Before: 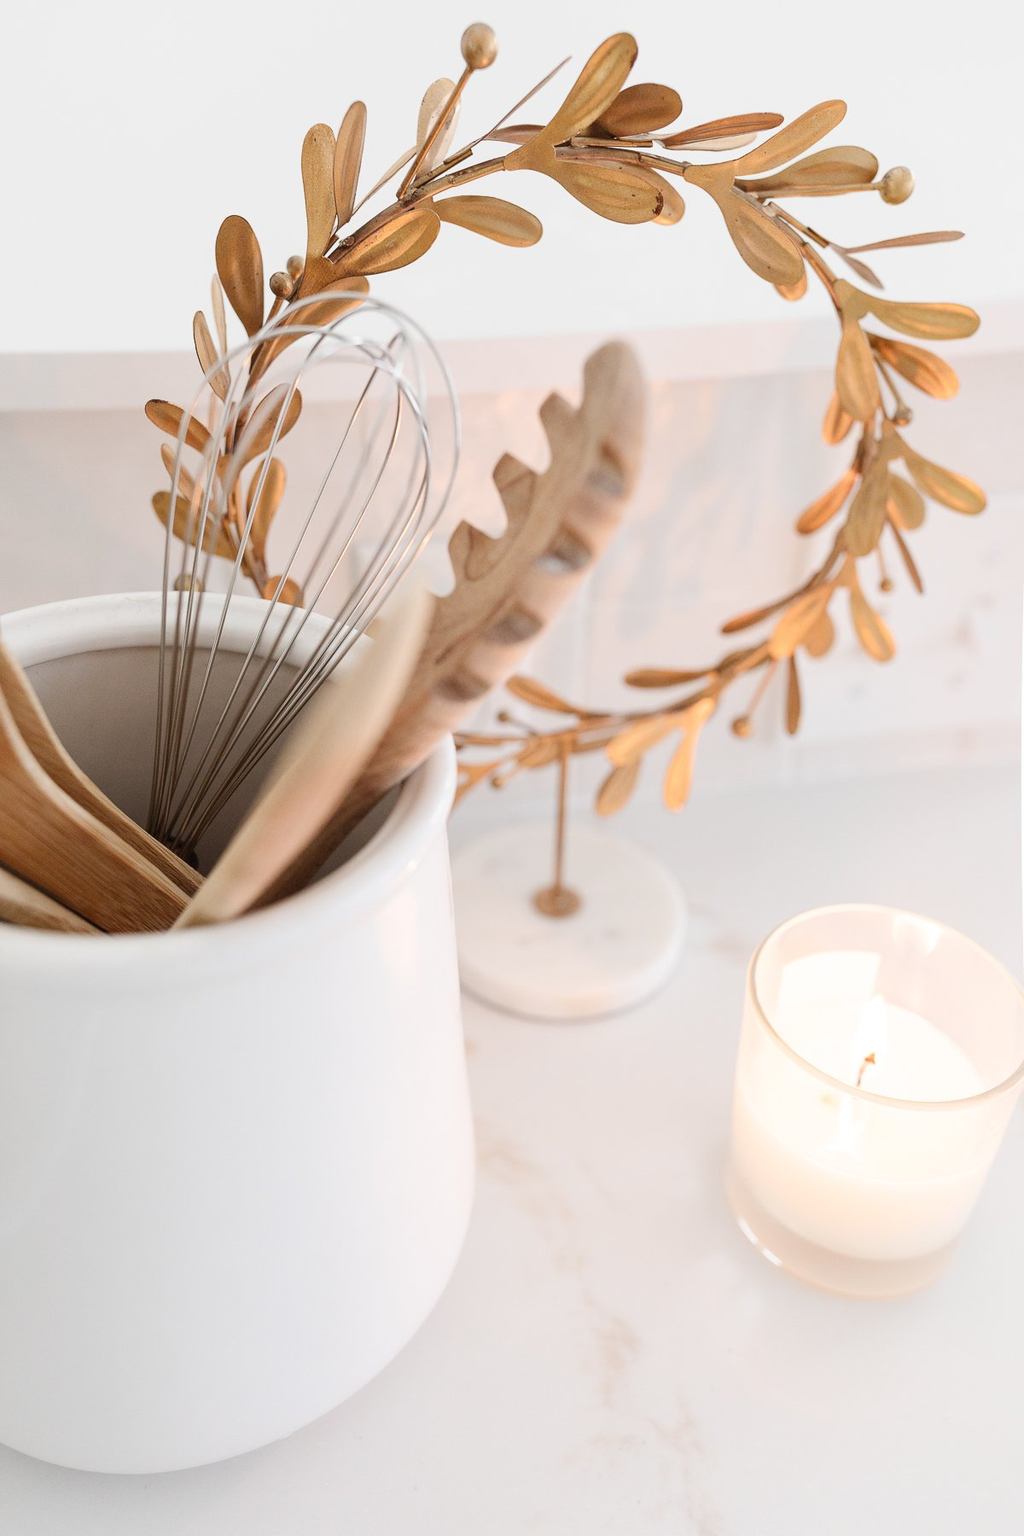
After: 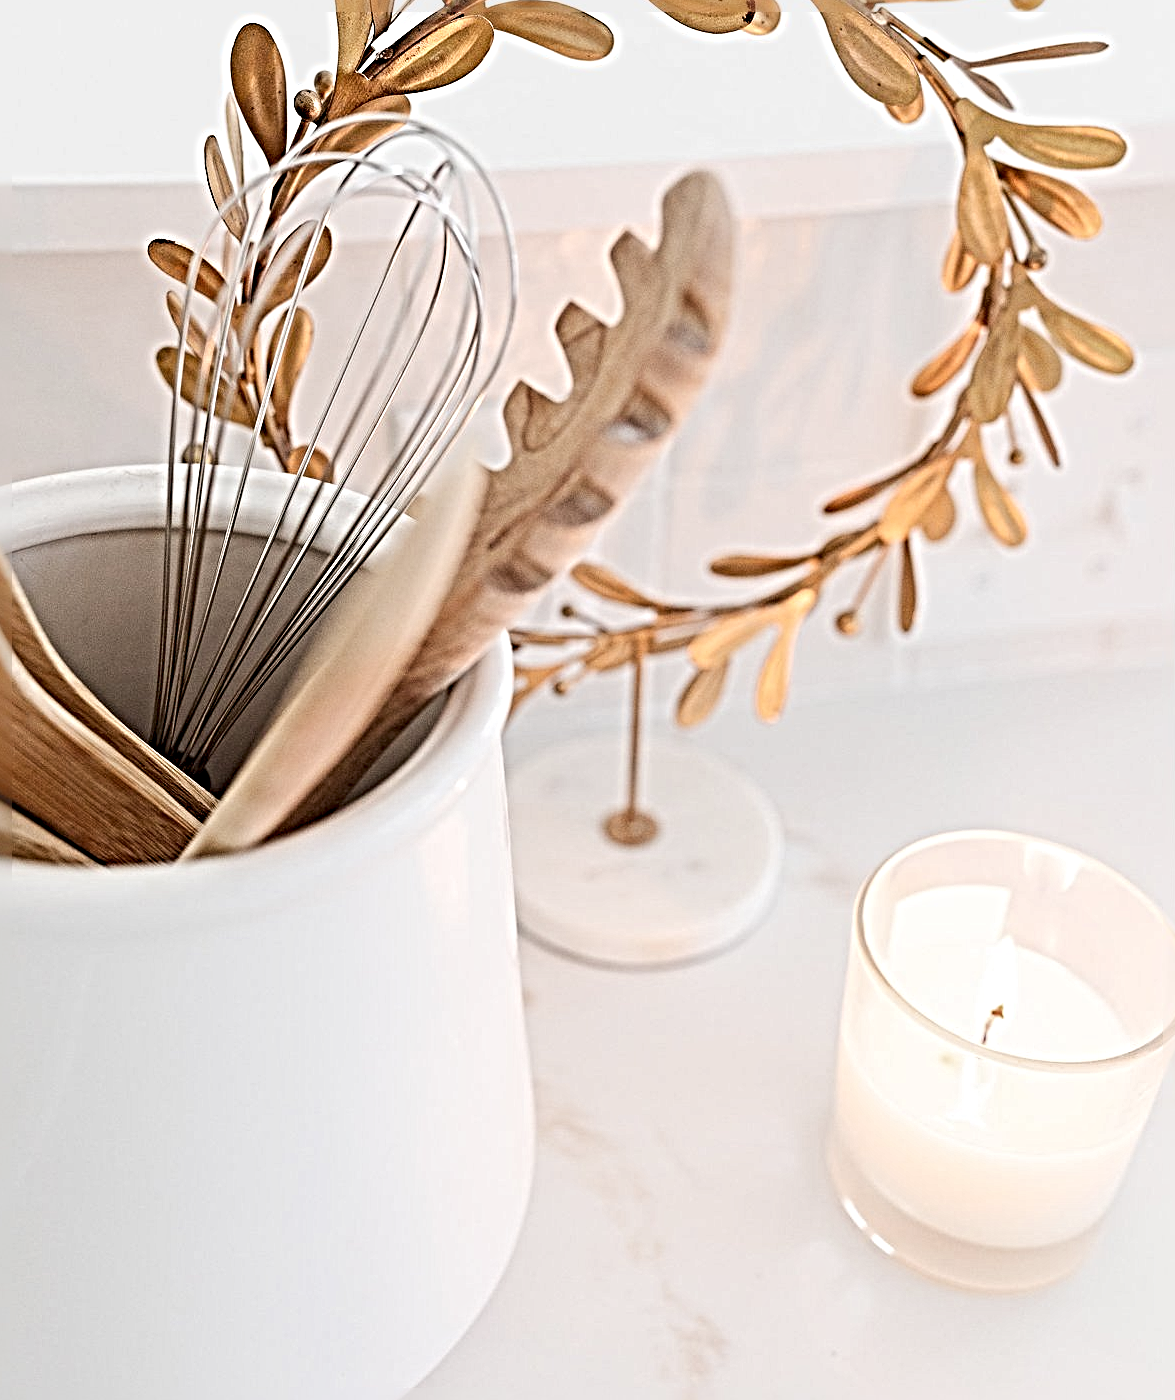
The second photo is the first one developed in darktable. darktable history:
crop and rotate: left 1.91%, top 12.738%, right 0.163%, bottom 9.465%
base curve: curves: ch0 [(0, 0) (0.472, 0.508) (1, 1)], preserve colors none
sharpen: radius 6.3, amount 1.796, threshold 0.058
